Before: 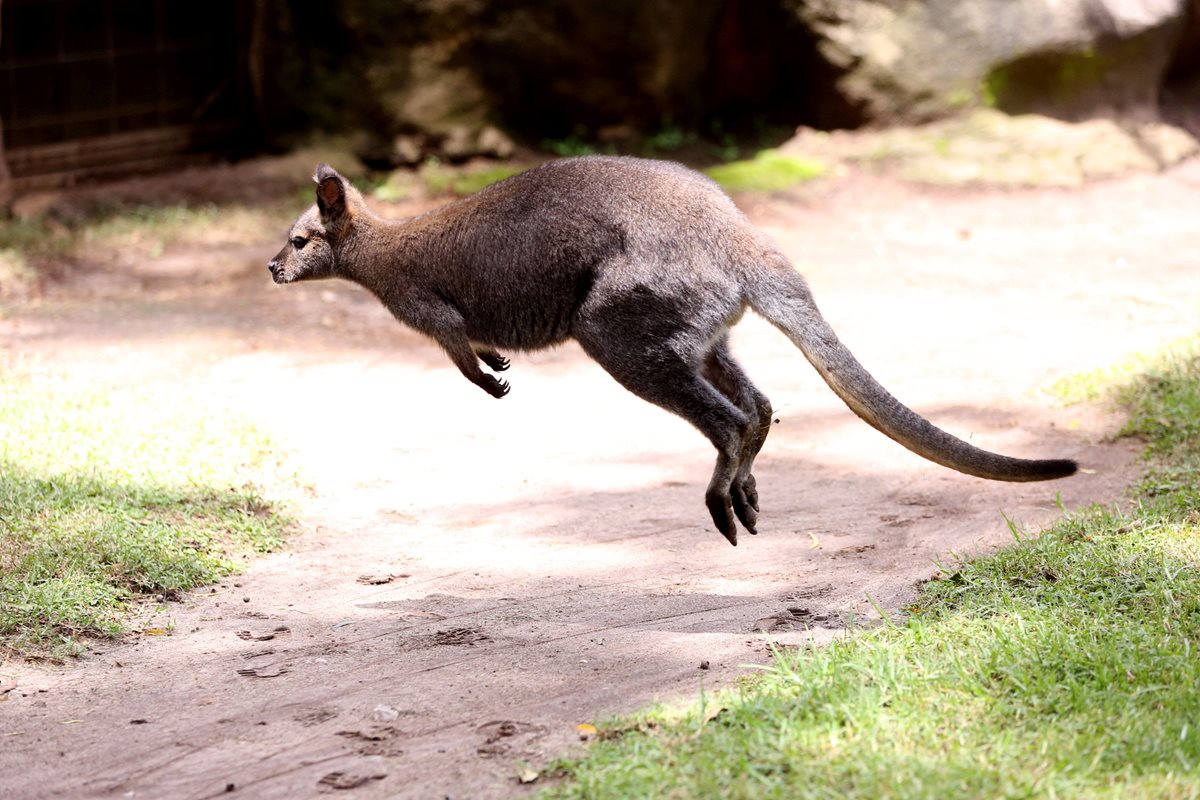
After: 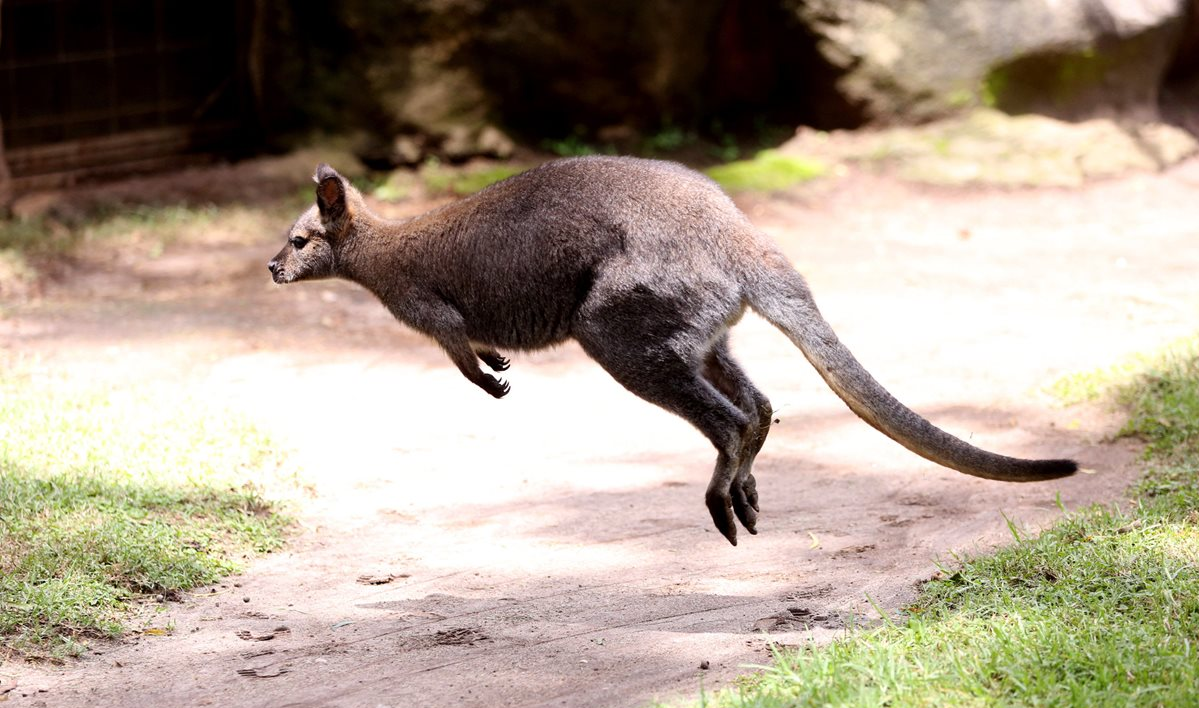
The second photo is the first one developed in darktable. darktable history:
crop and rotate: top 0%, bottom 11.408%
